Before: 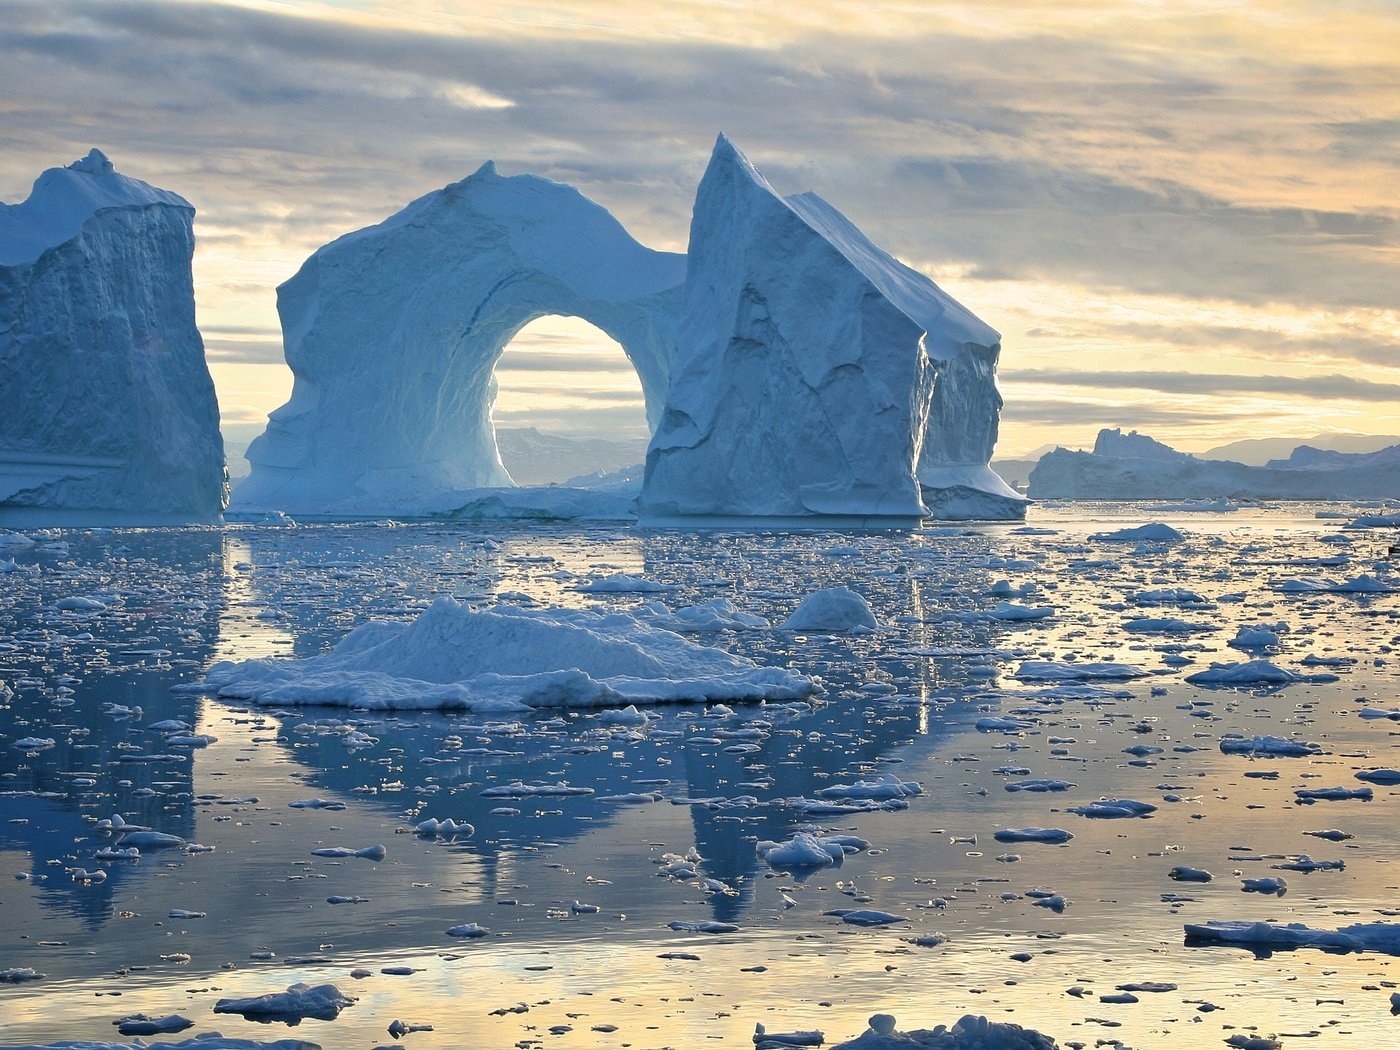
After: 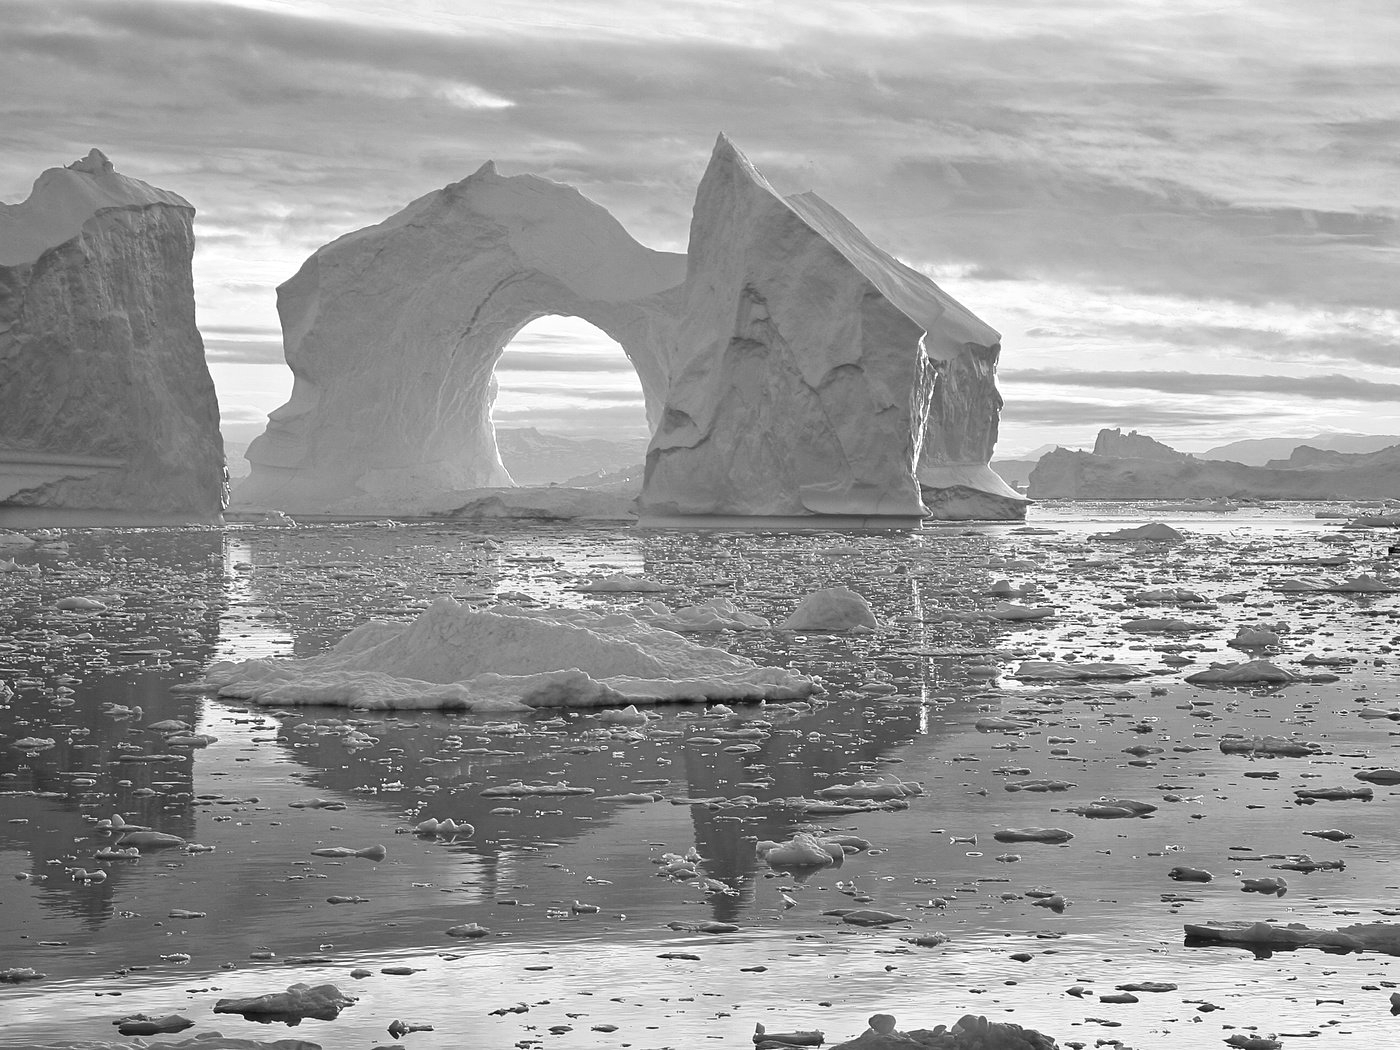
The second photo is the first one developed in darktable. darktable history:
color calibration: output gray [0.267, 0.423, 0.261, 0], illuminant custom, x 0.263, y 0.52, temperature 7053.68 K, saturation algorithm version 1 (2020)
